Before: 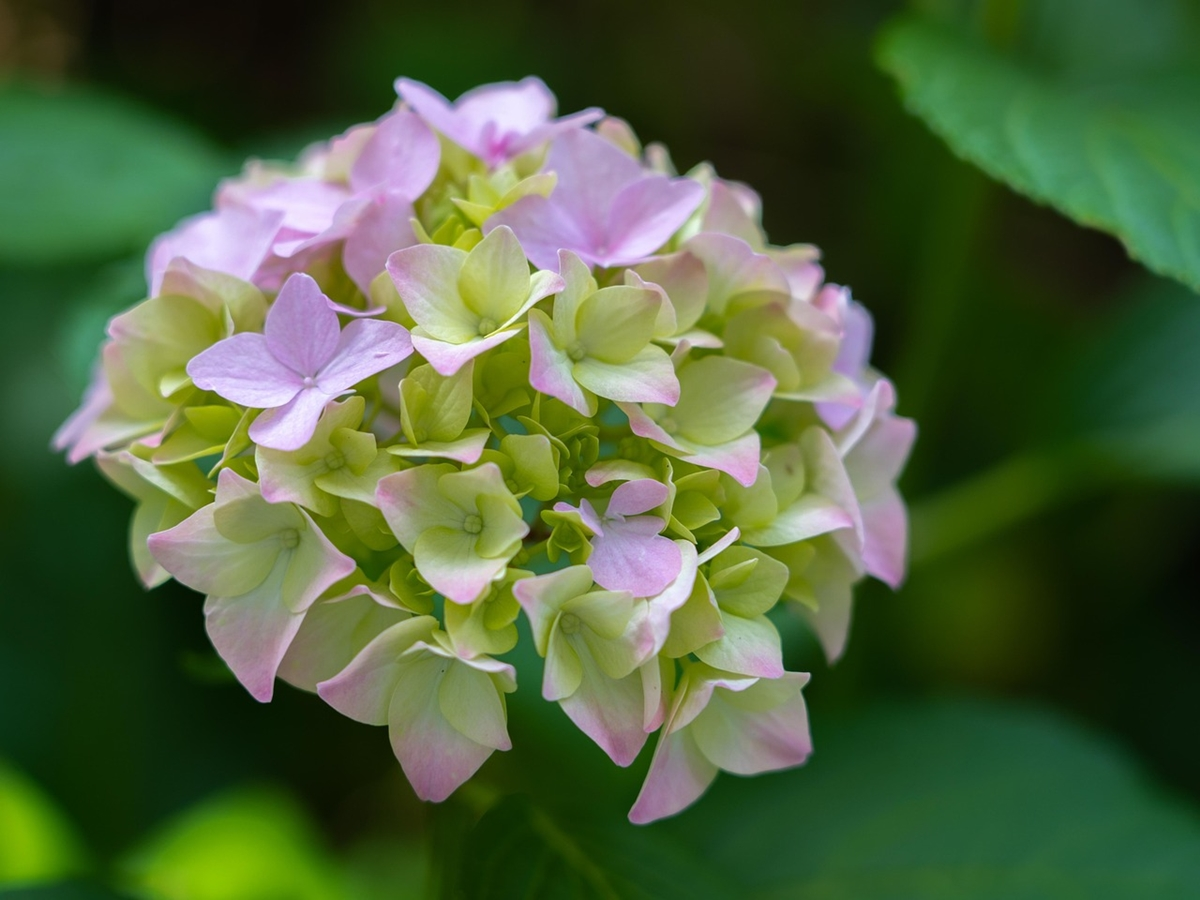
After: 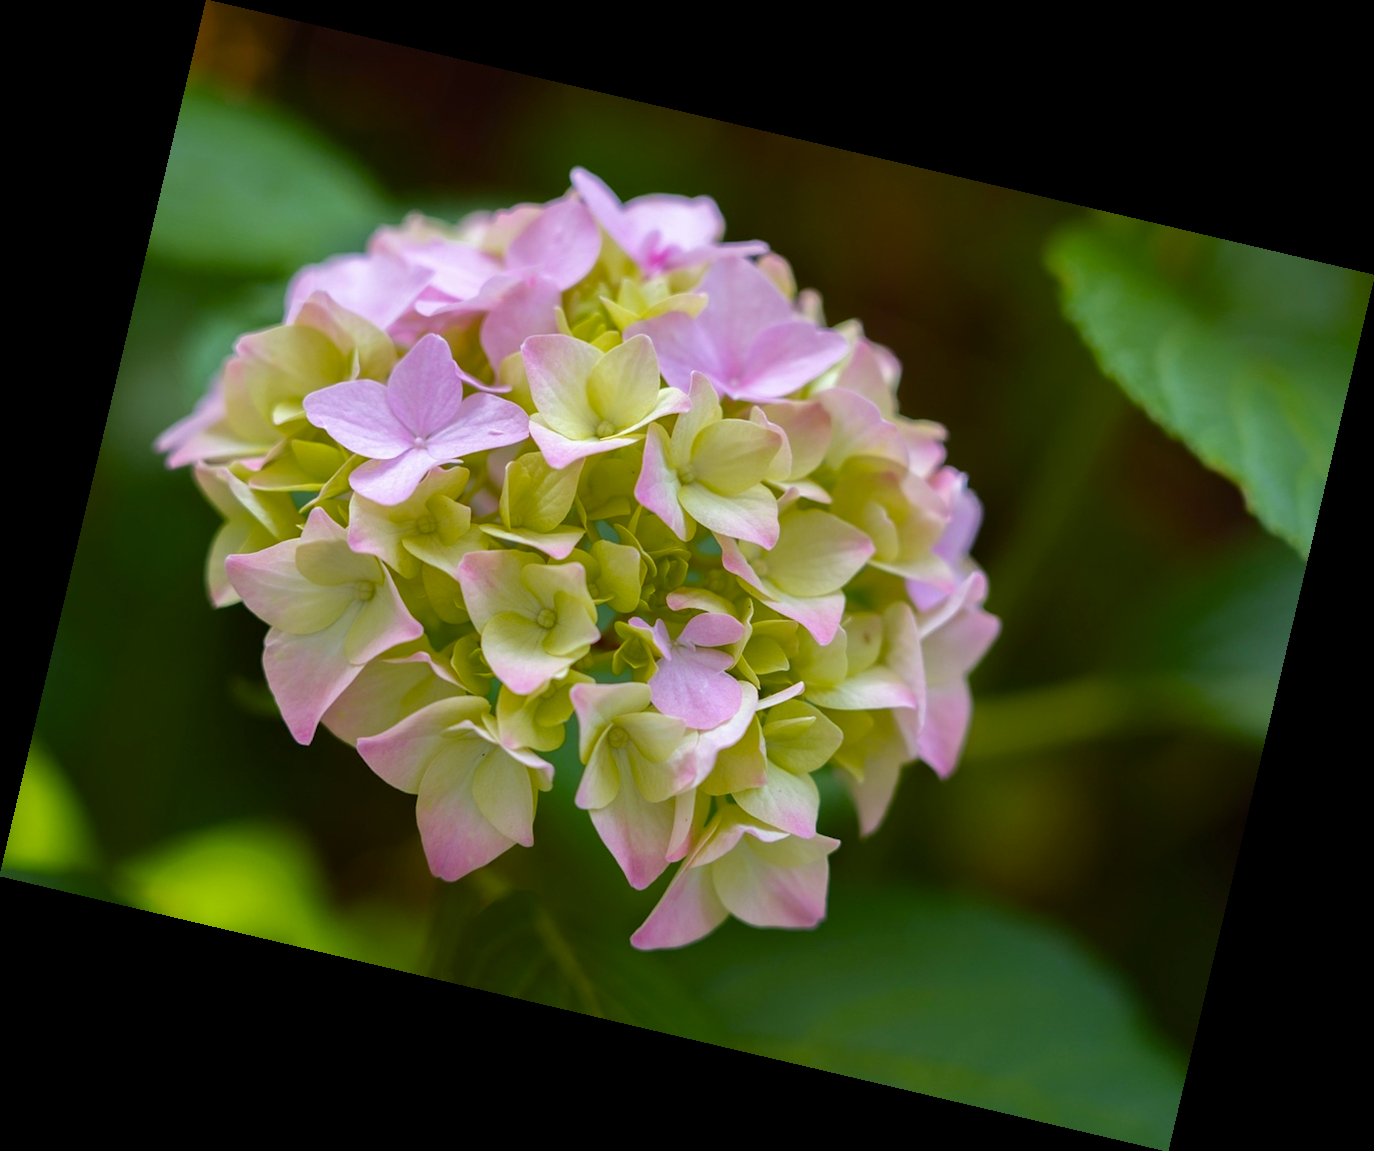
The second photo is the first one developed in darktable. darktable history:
rgb levels: mode RGB, independent channels, levels [[0, 0.474, 1], [0, 0.5, 1], [0, 0.5, 1]]
color balance rgb: perceptual saturation grading › global saturation 20%, perceptual saturation grading › highlights -25%, perceptual saturation grading › shadows 25%
rotate and perspective: rotation 13.27°, automatic cropping off
